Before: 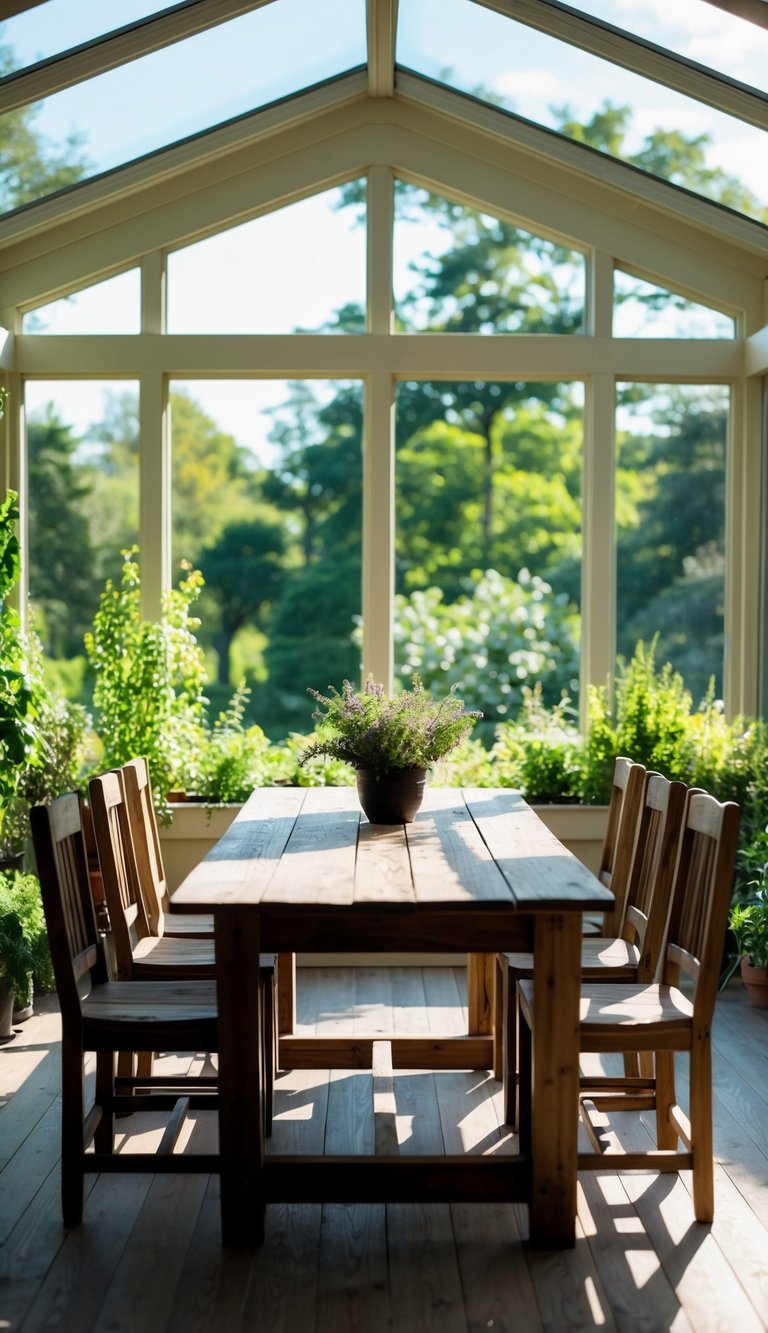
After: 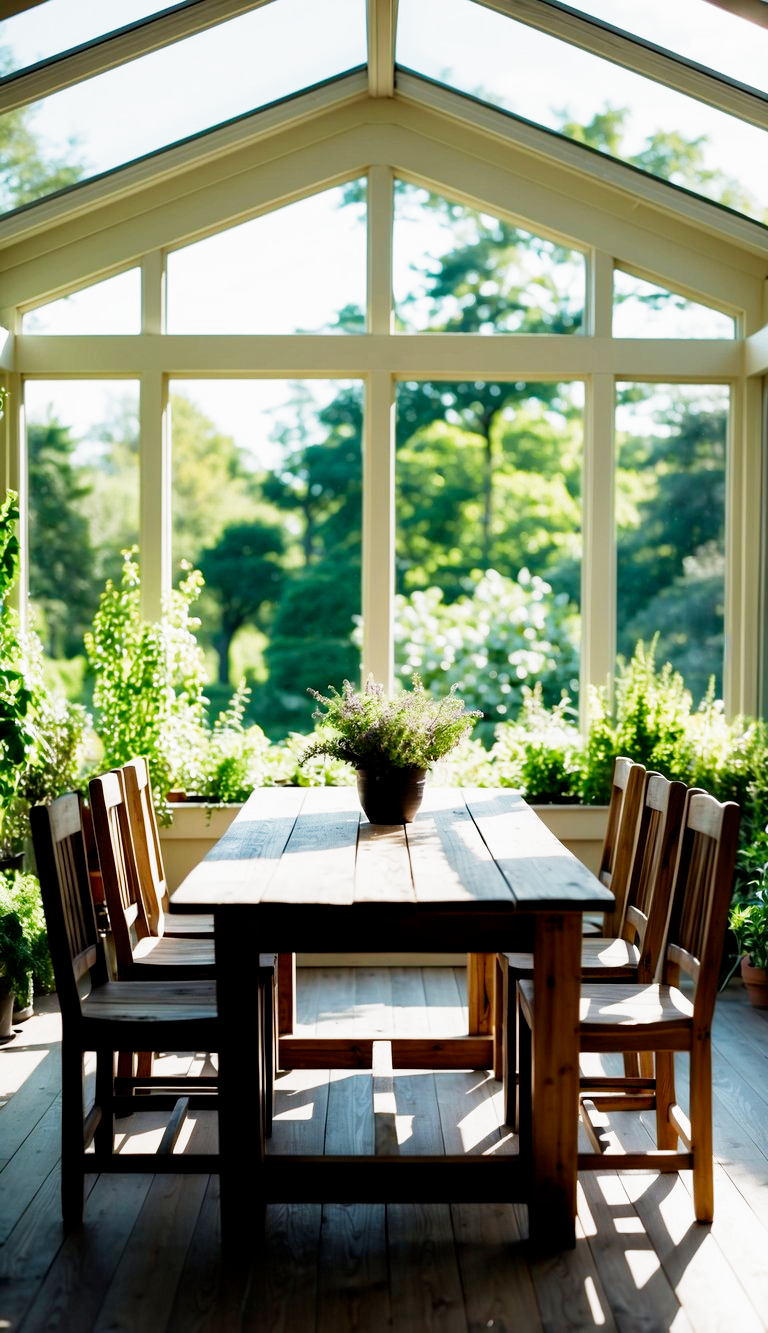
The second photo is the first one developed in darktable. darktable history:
filmic rgb: middle gray luminance 12.74%, black relative exposure -10.13 EV, white relative exposure 3.47 EV, threshold 6 EV, target black luminance 0%, hardness 5.74, latitude 44.69%, contrast 1.221, highlights saturation mix 5%, shadows ↔ highlights balance 26.78%, add noise in highlights 0, preserve chrominance no, color science v3 (2019), use custom middle-gray values true, iterations of high-quality reconstruction 0, contrast in highlights soft, enable highlight reconstruction true
shadows and highlights: radius 93.07, shadows -14.46, white point adjustment 0.23, highlights 31.48, compress 48.23%, highlights color adjustment 52.79%, soften with gaussian
